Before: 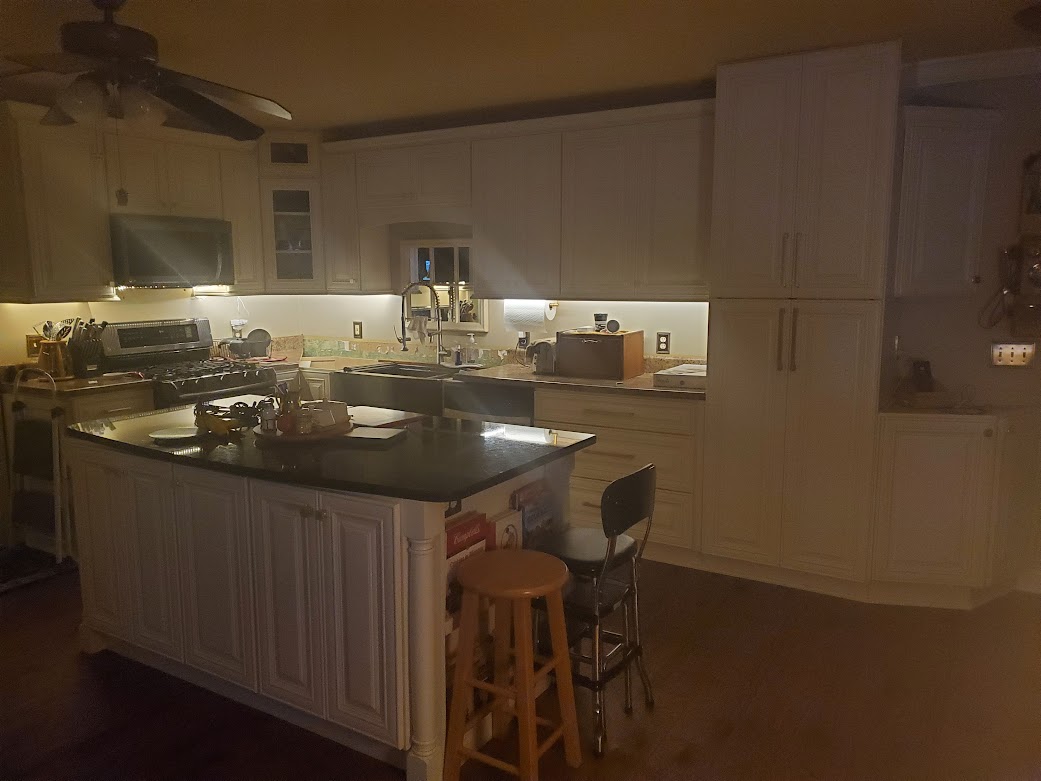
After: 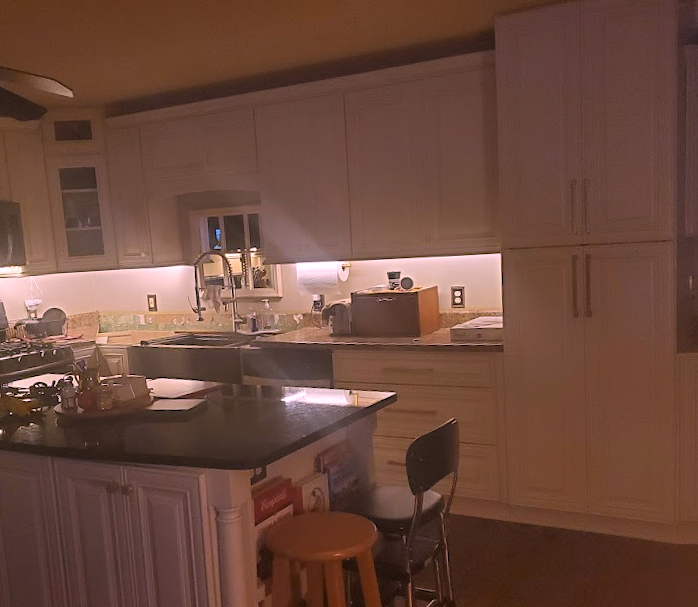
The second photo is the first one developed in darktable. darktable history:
rotate and perspective: rotation -3.52°, crop left 0.036, crop right 0.964, crop top 0.081, crop bottom 0.919
white balance: red 1.188, blue 1.11
crop: left 18.479%, right 12.2%, bottom 13.971%
